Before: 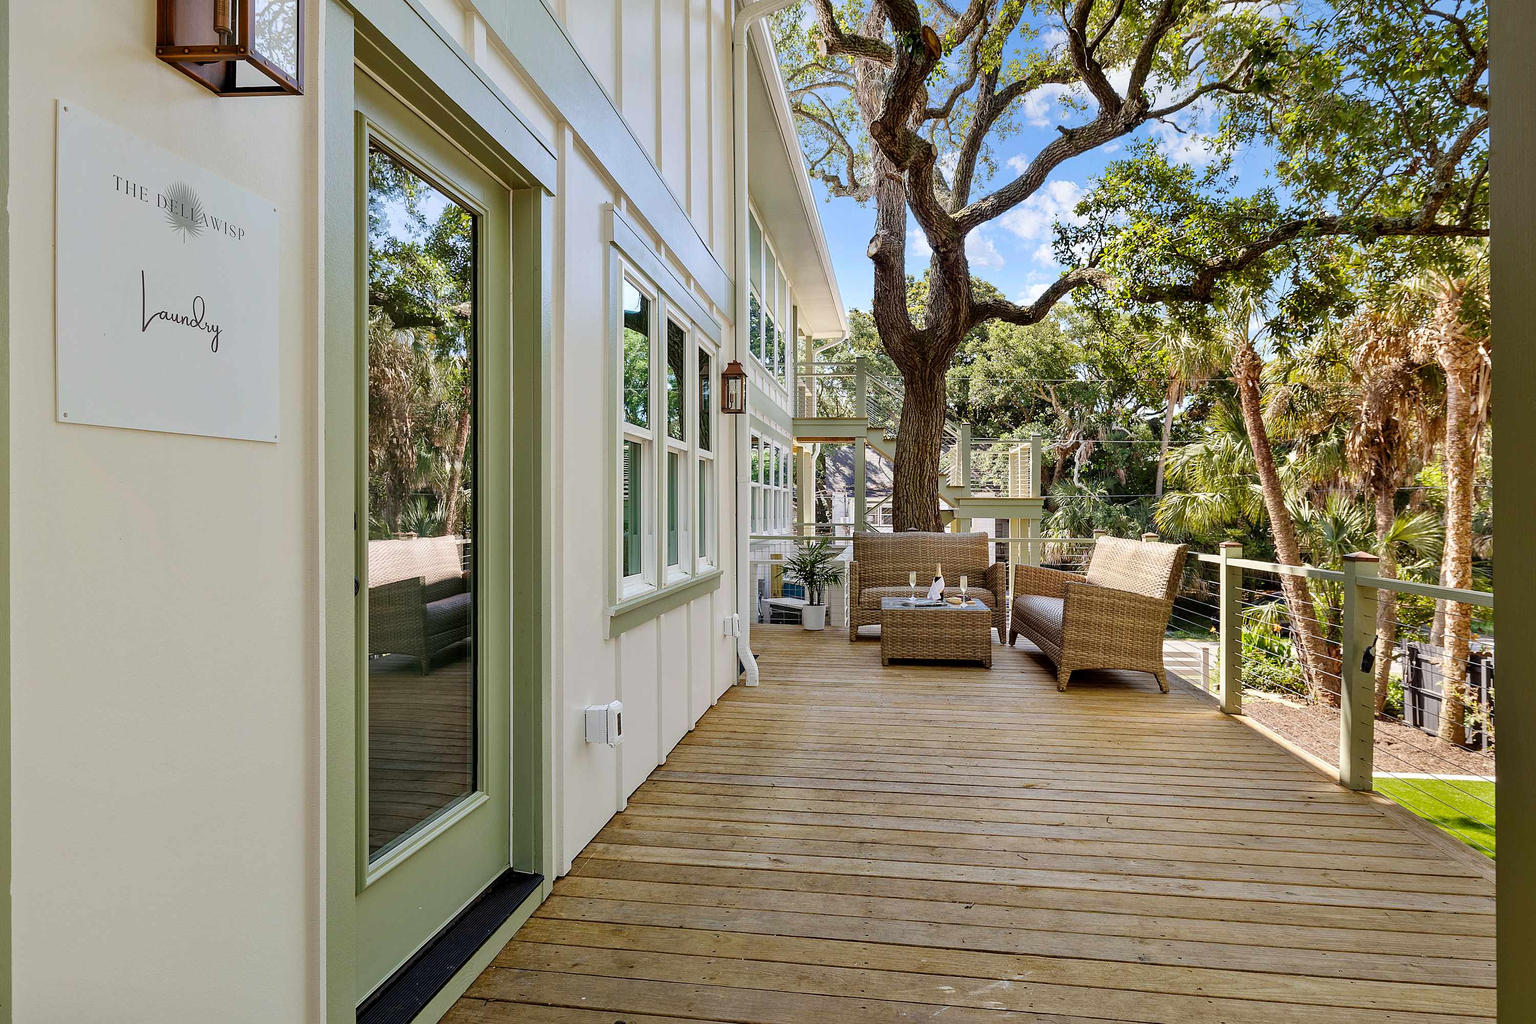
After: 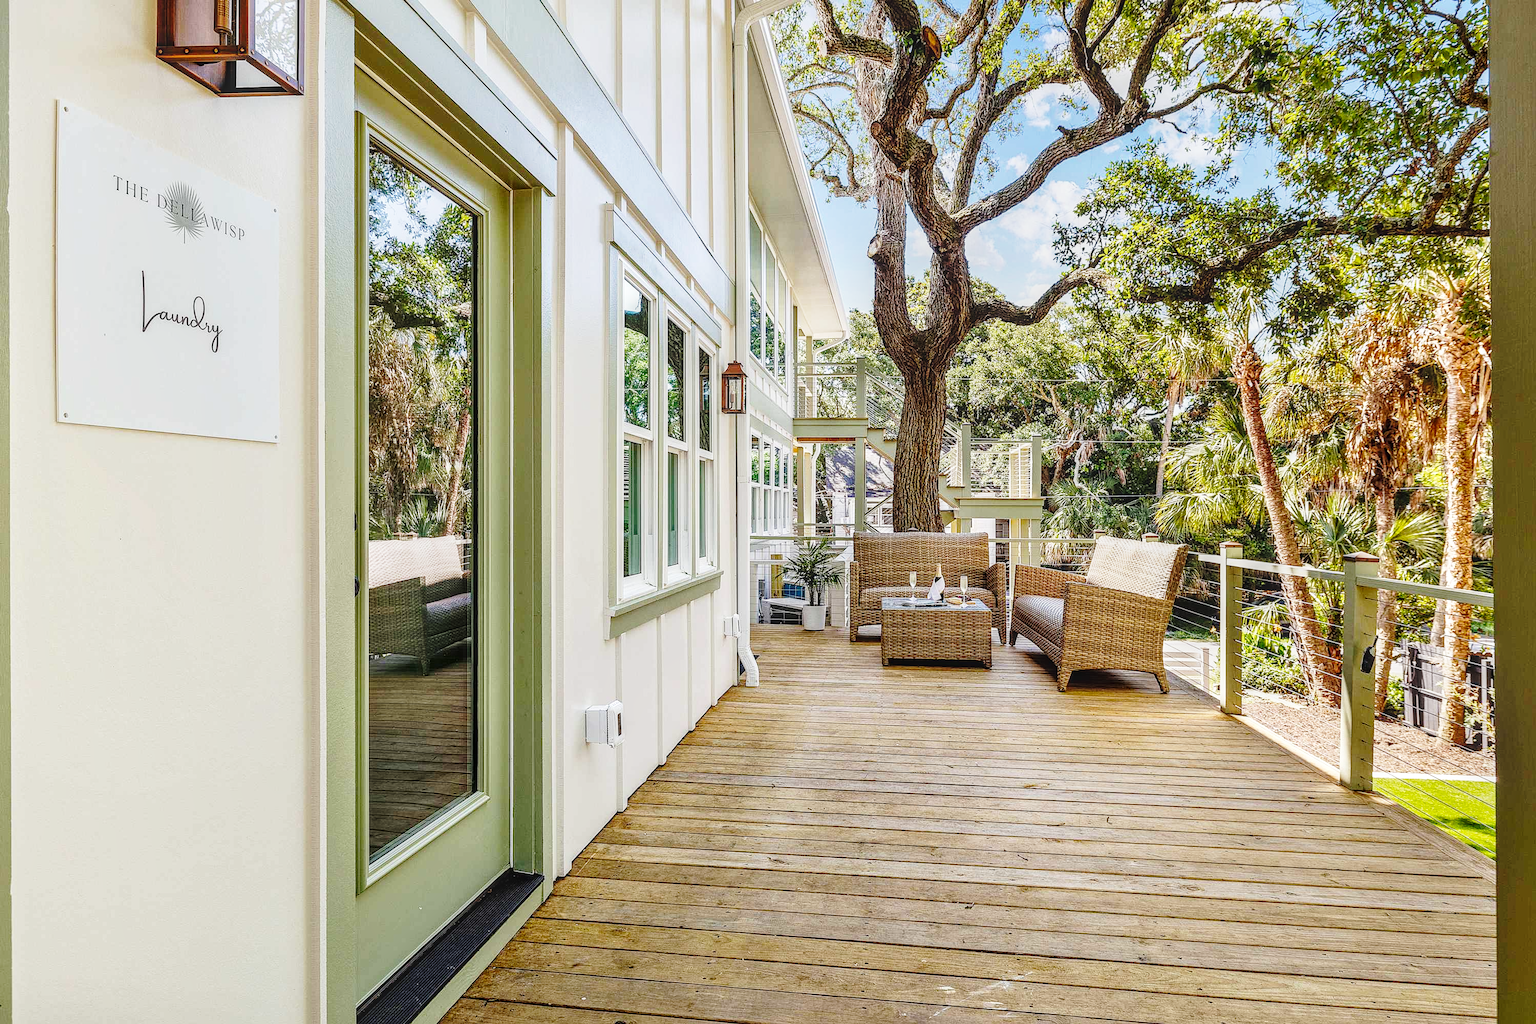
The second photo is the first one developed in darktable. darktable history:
sharpen: amount 0.207
local contrast: highlights 2%, shadows 7%, detail 133%
base curve: curves: ch0 [(0, 0) (0.028, 0.03) (0.121, 0.232) (0.46, 0.748) (0.859, 0.968) (1, 1)], preserve colors none
